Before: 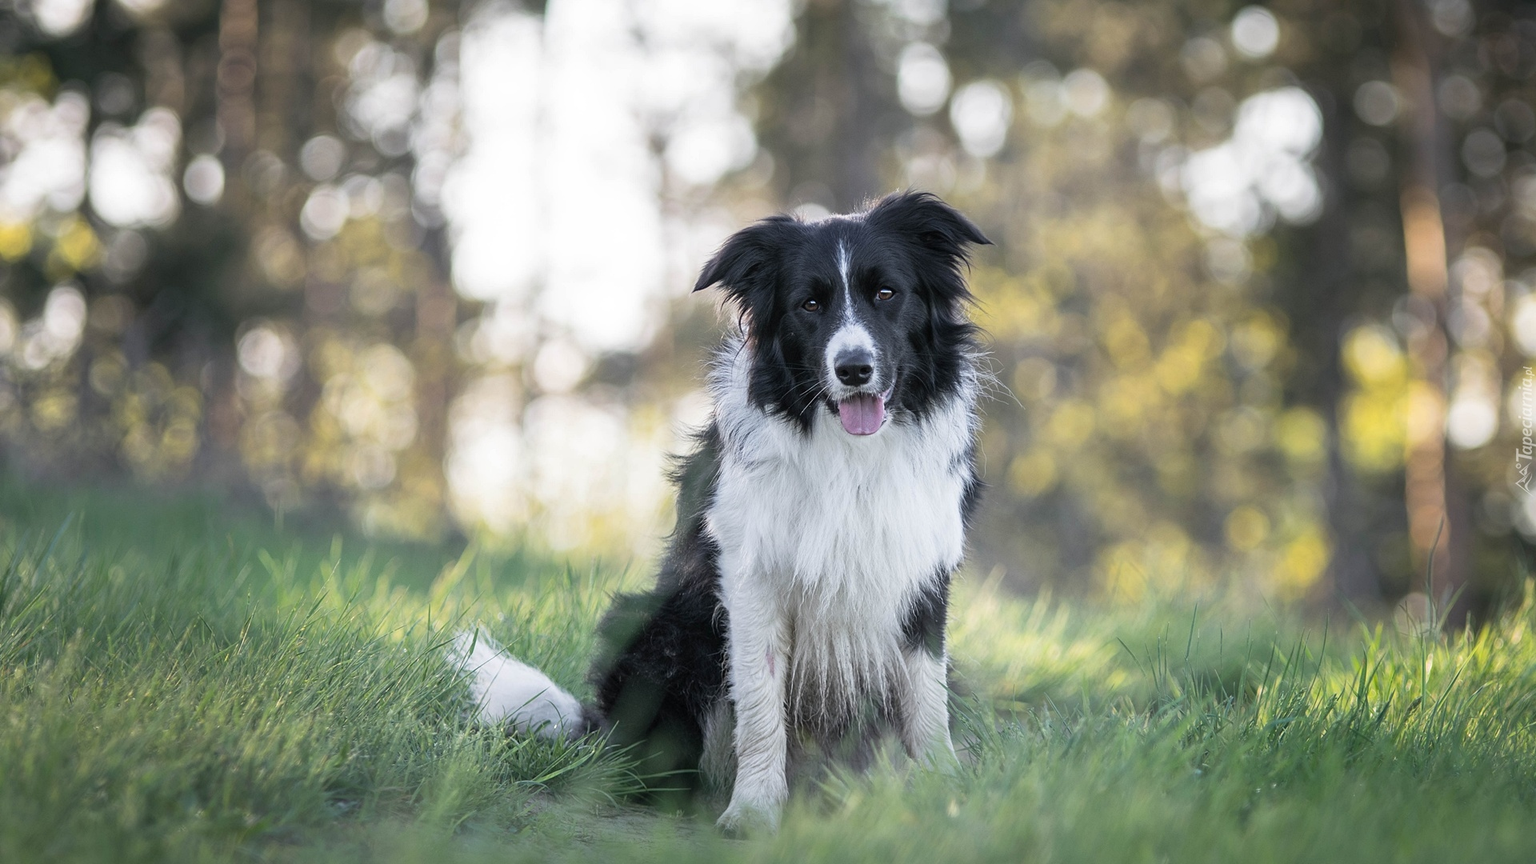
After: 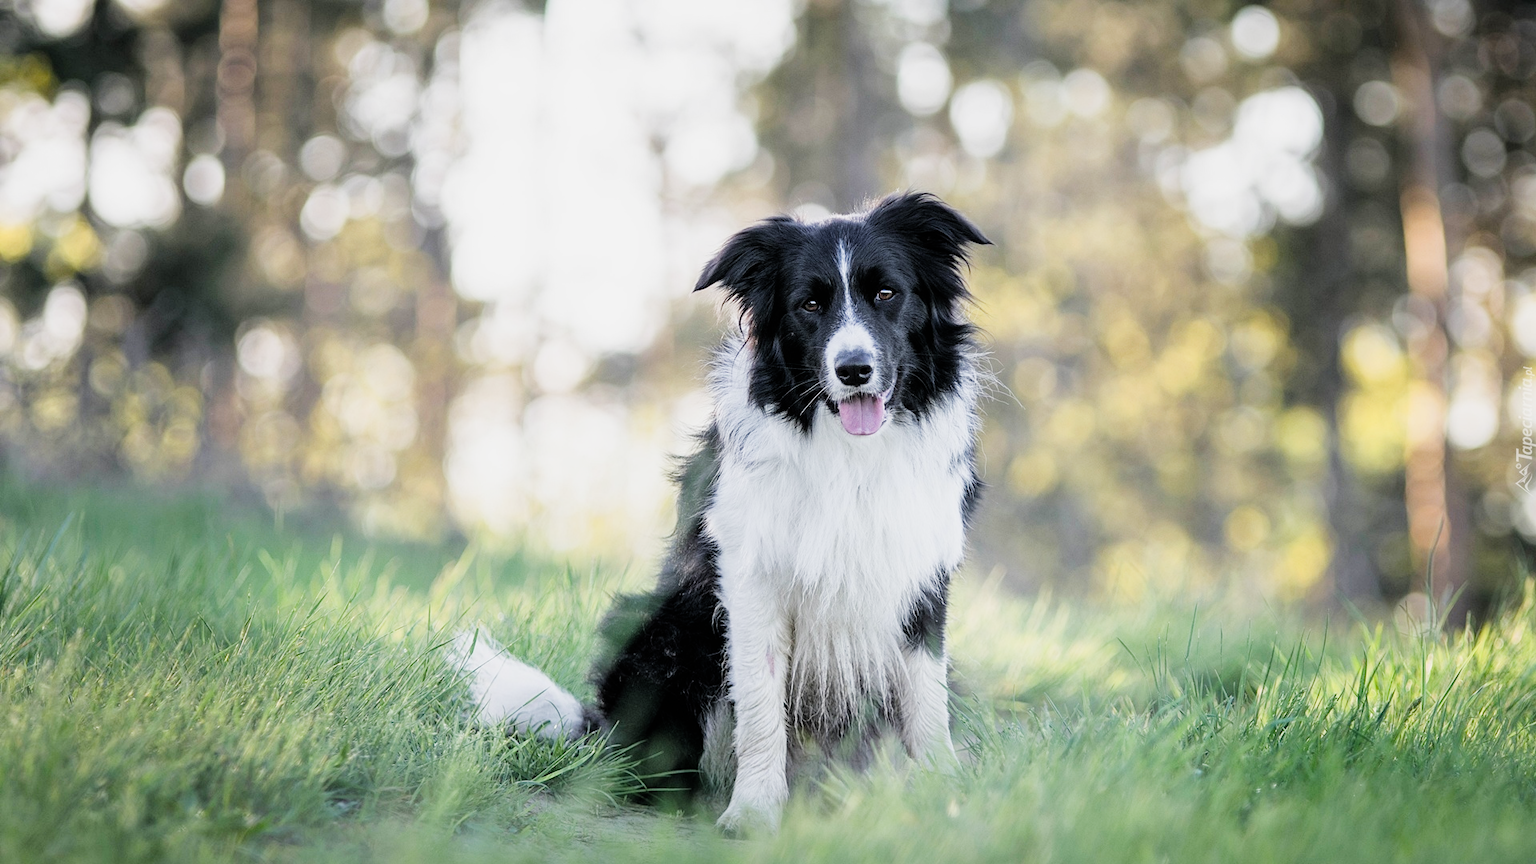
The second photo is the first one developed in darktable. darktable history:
exposure: black level correction -0.002, exposure 0.544 EV, compensate exposure bias true, compensate highlight preservation false
color balance rgb: perceptual saturation grading › global saturation -0.064%, perceptual saturation grading › highlights -9.34%, perceptual saturation grading › mid-tones 18.577%, perceptual saturation grading › shadows 29.235%, perceptual brilliance grading › mid-tones 9.746%, perceptual brilliance grading › shadows 15.48%, saturation formula JzAzBz (2021)
filmic rgb: black relative exposure -5.09 EV, white relative exposure 4 EV, hardness 2.91, contrast 1.301, highlights saturation mix -30.24%
